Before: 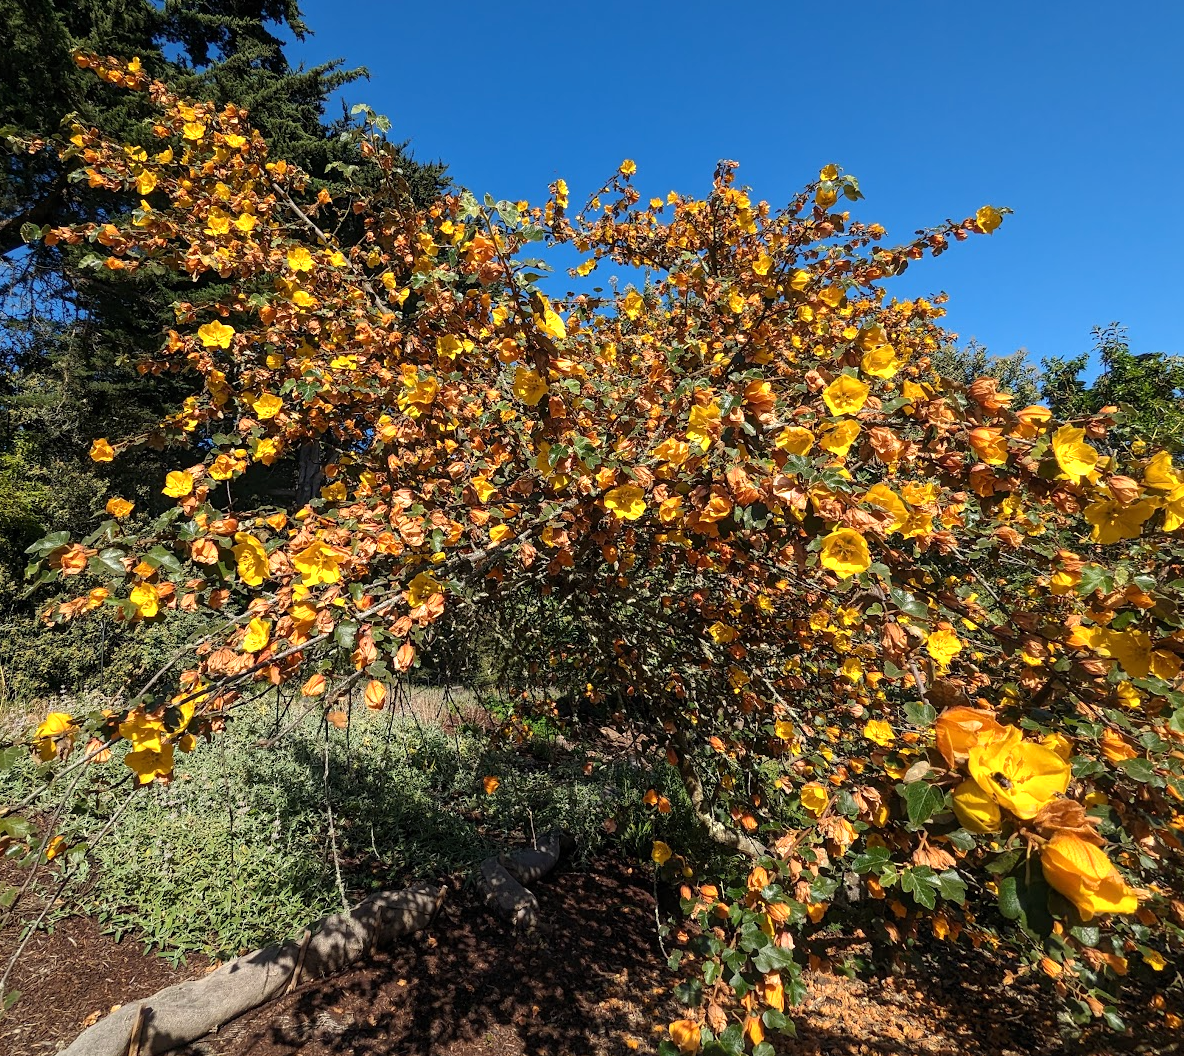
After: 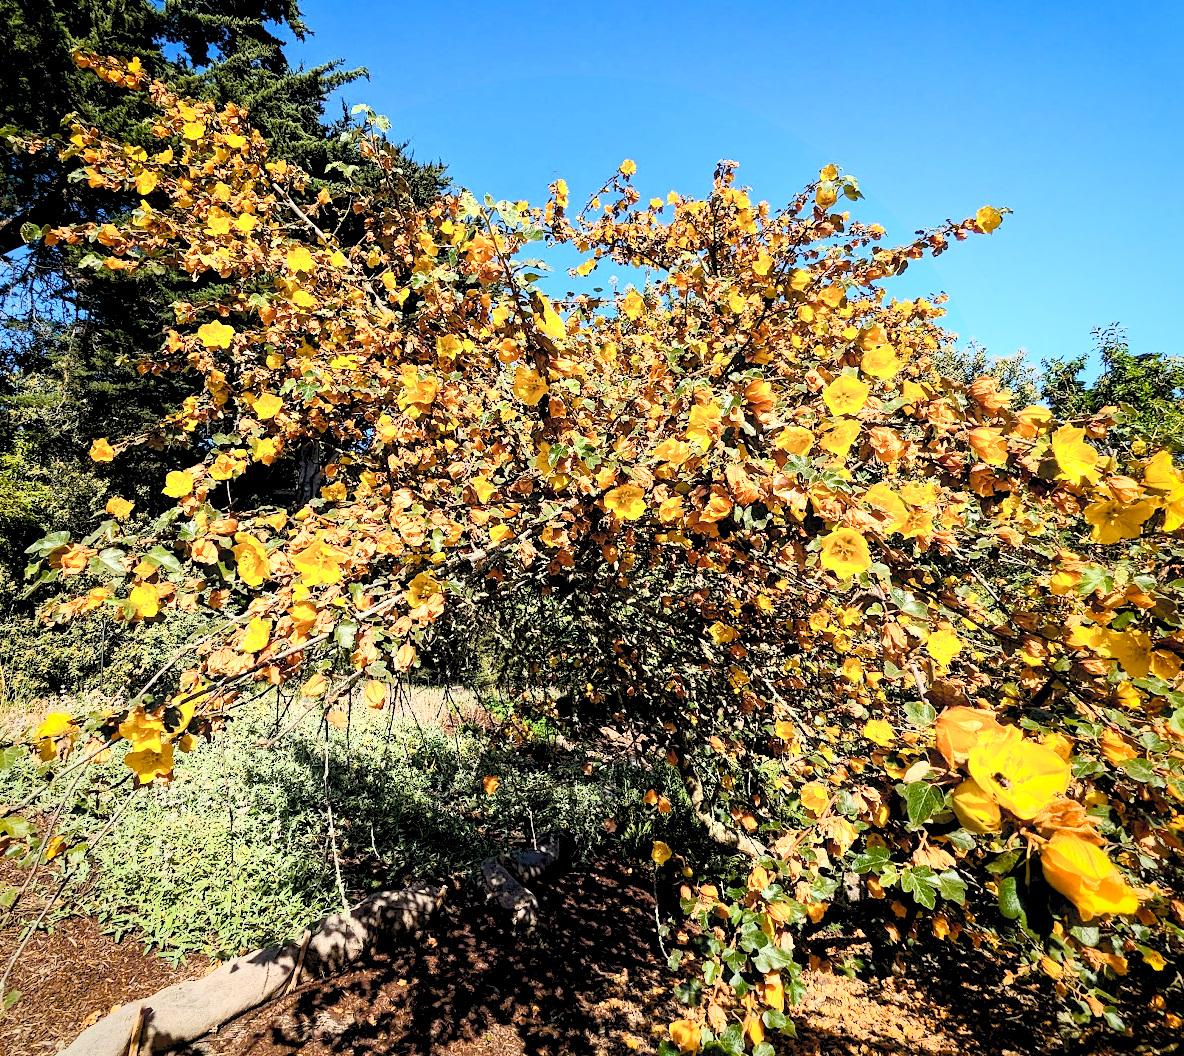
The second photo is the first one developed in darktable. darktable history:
contrast brightness saturation: contrast 0.373, brightness 0.522
color balance rgb: global offset › luminance -1.426%, perceptual saturation grading › global saturation 20%, perceptual saturation grading › highlights -24.715%, perceptual saturation grading › shadows 25.211%, perceptual brilliance grading › global brilliance 2.993%, perceptual brilliance grading › highlights -3.21%, perceptual brilliance grading › shadows 3.119%
exposure: exposure 0.299 EV, compensate highlight preservation false
vignetting: fall-off start 73.09%, brightness -0.224, saturation 0.145, center (-0.031, -0.04), unbound false
